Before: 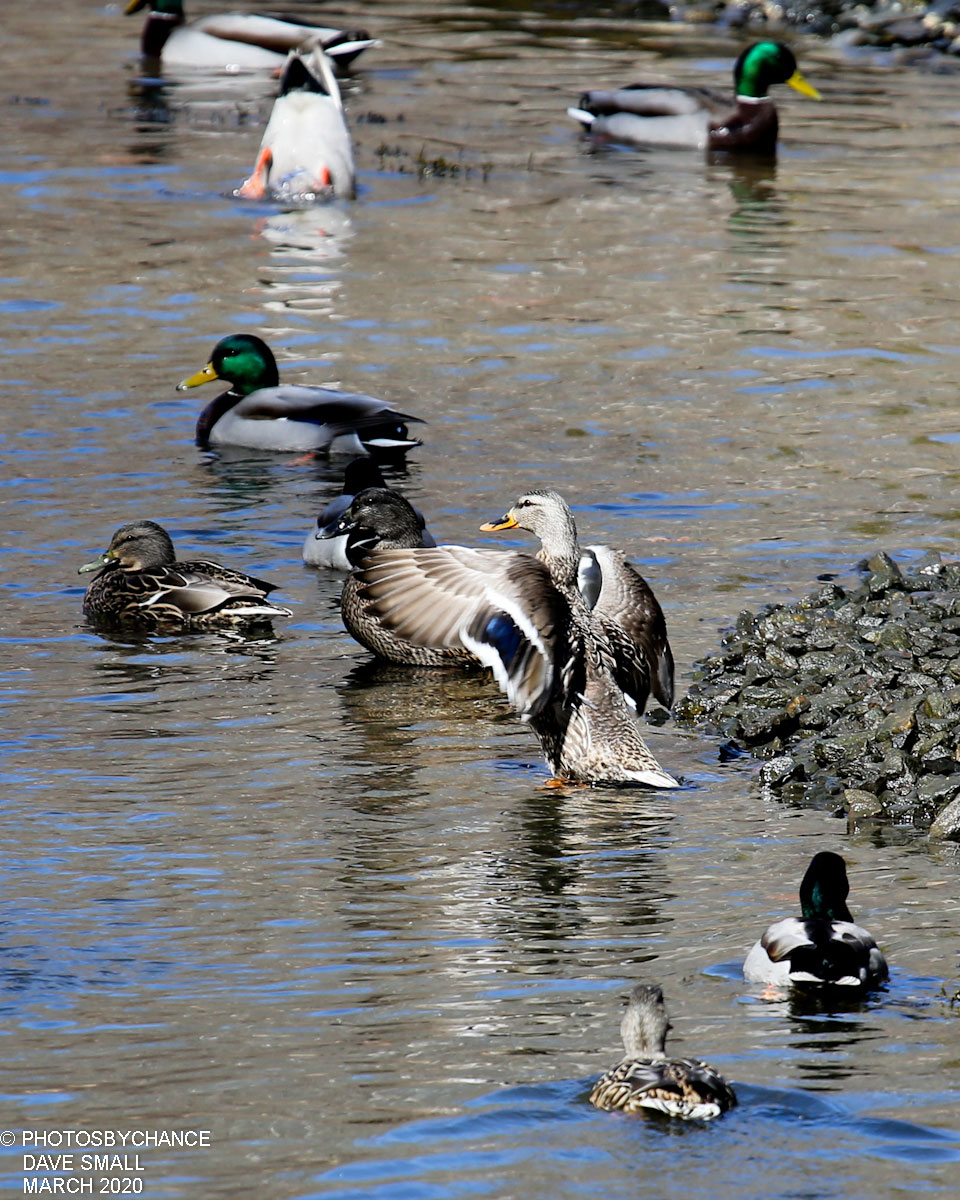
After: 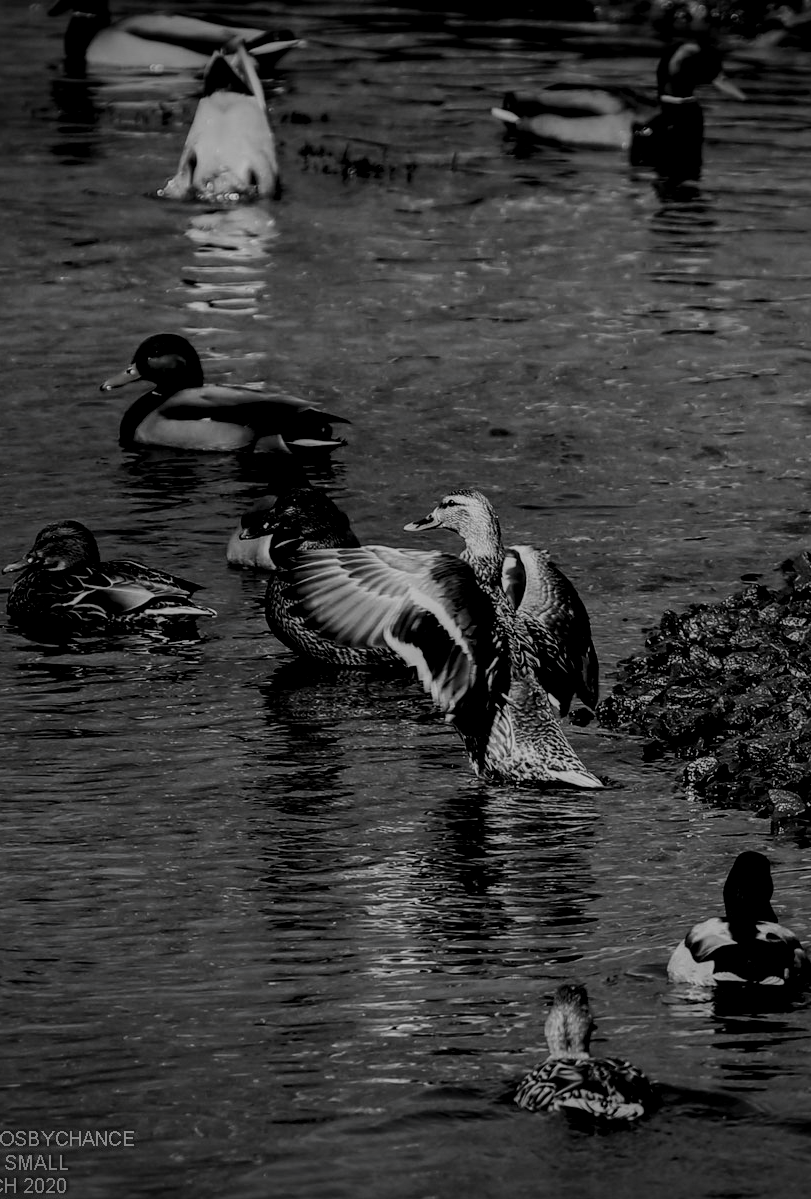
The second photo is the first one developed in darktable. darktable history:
contrast brightness saturation: contrast -0.037, brightness -0.605, saturation -0.981
filmic rgb: black relative exposure -7.65 EV, white relative exposure 4.56 EV, hardness 3.61, contrast 1.05, preserve chrominance no, color science v5 (2021)
vignetting: fall-off start 100.25%, width/height ratio 1.321
crop: left 8.007%, right 7.513%
local contrast: highlights 26%, detail 150%
